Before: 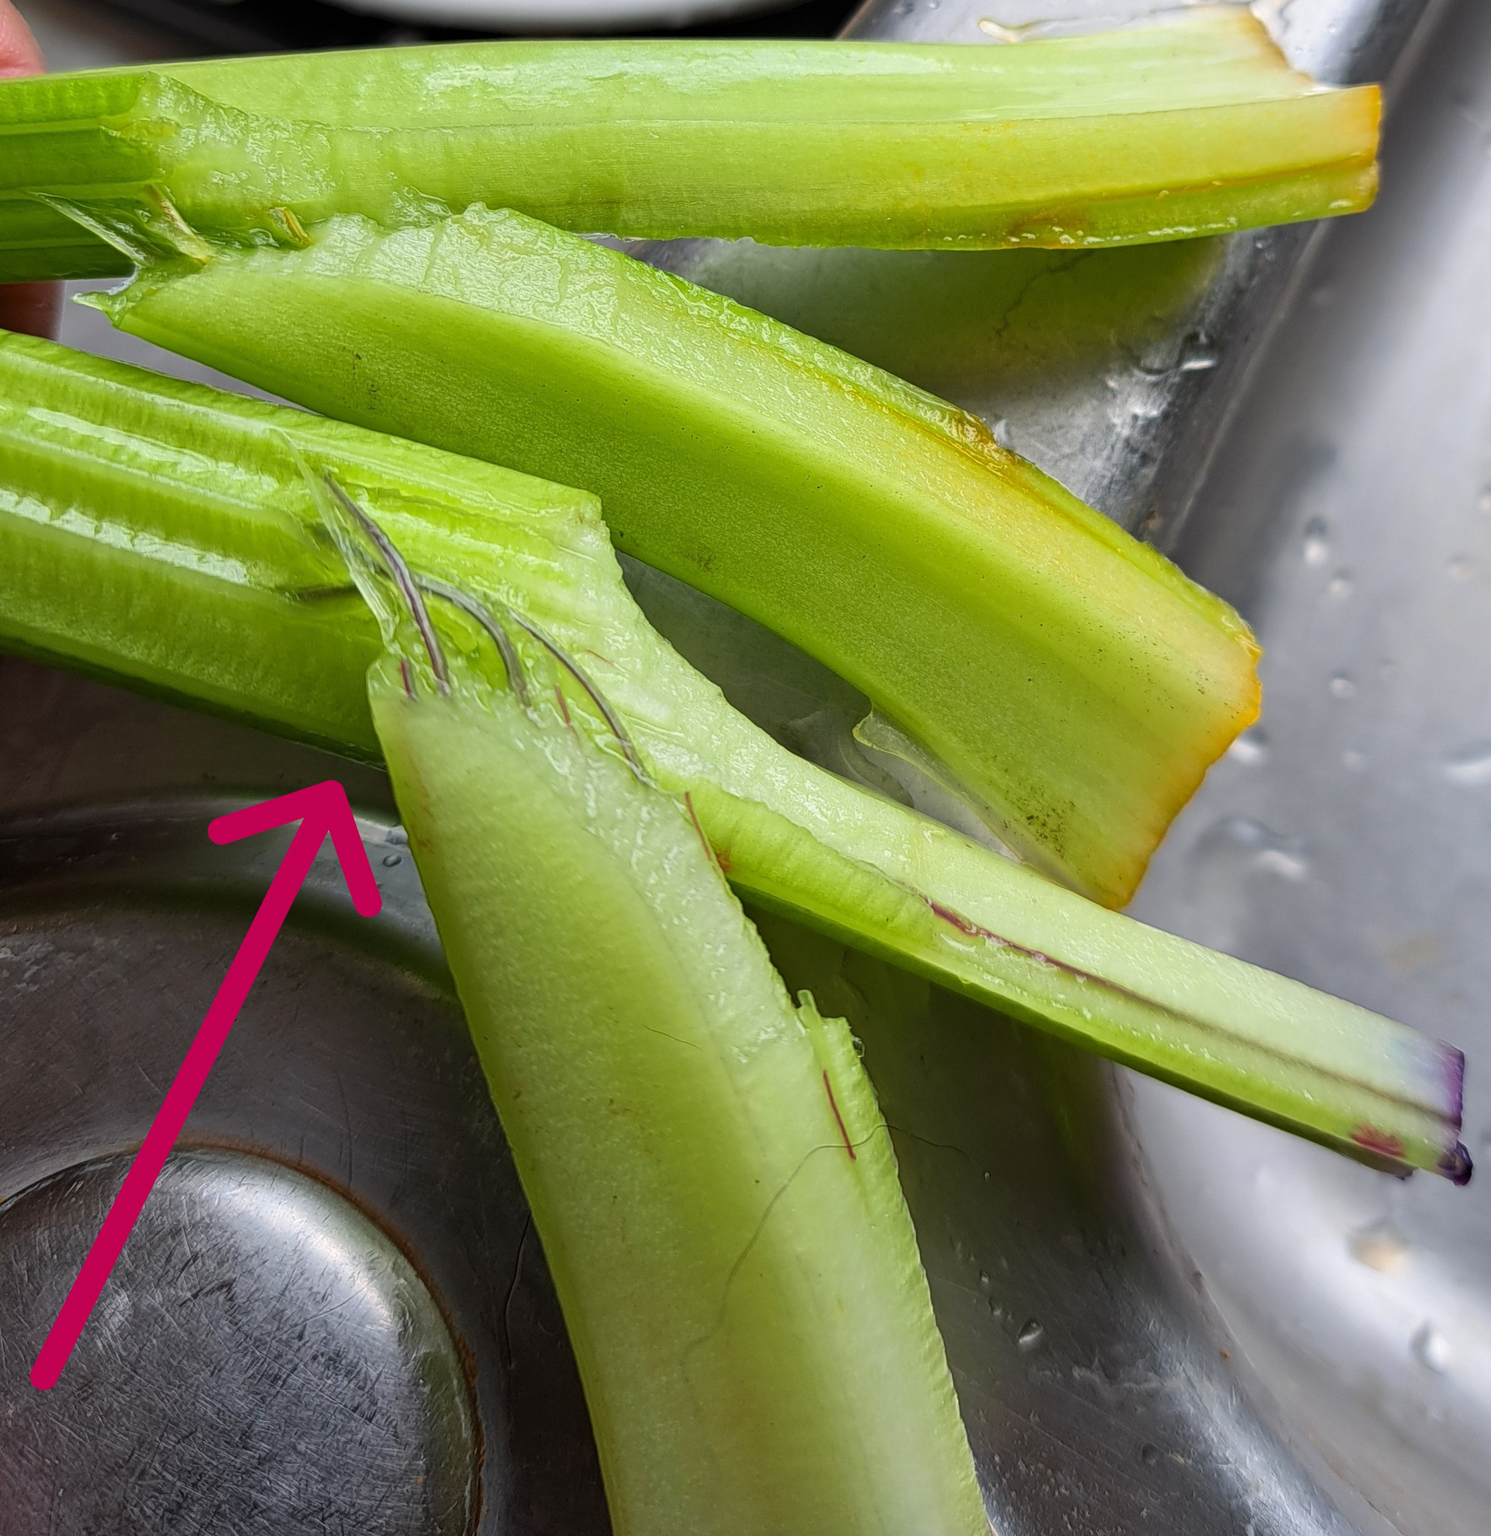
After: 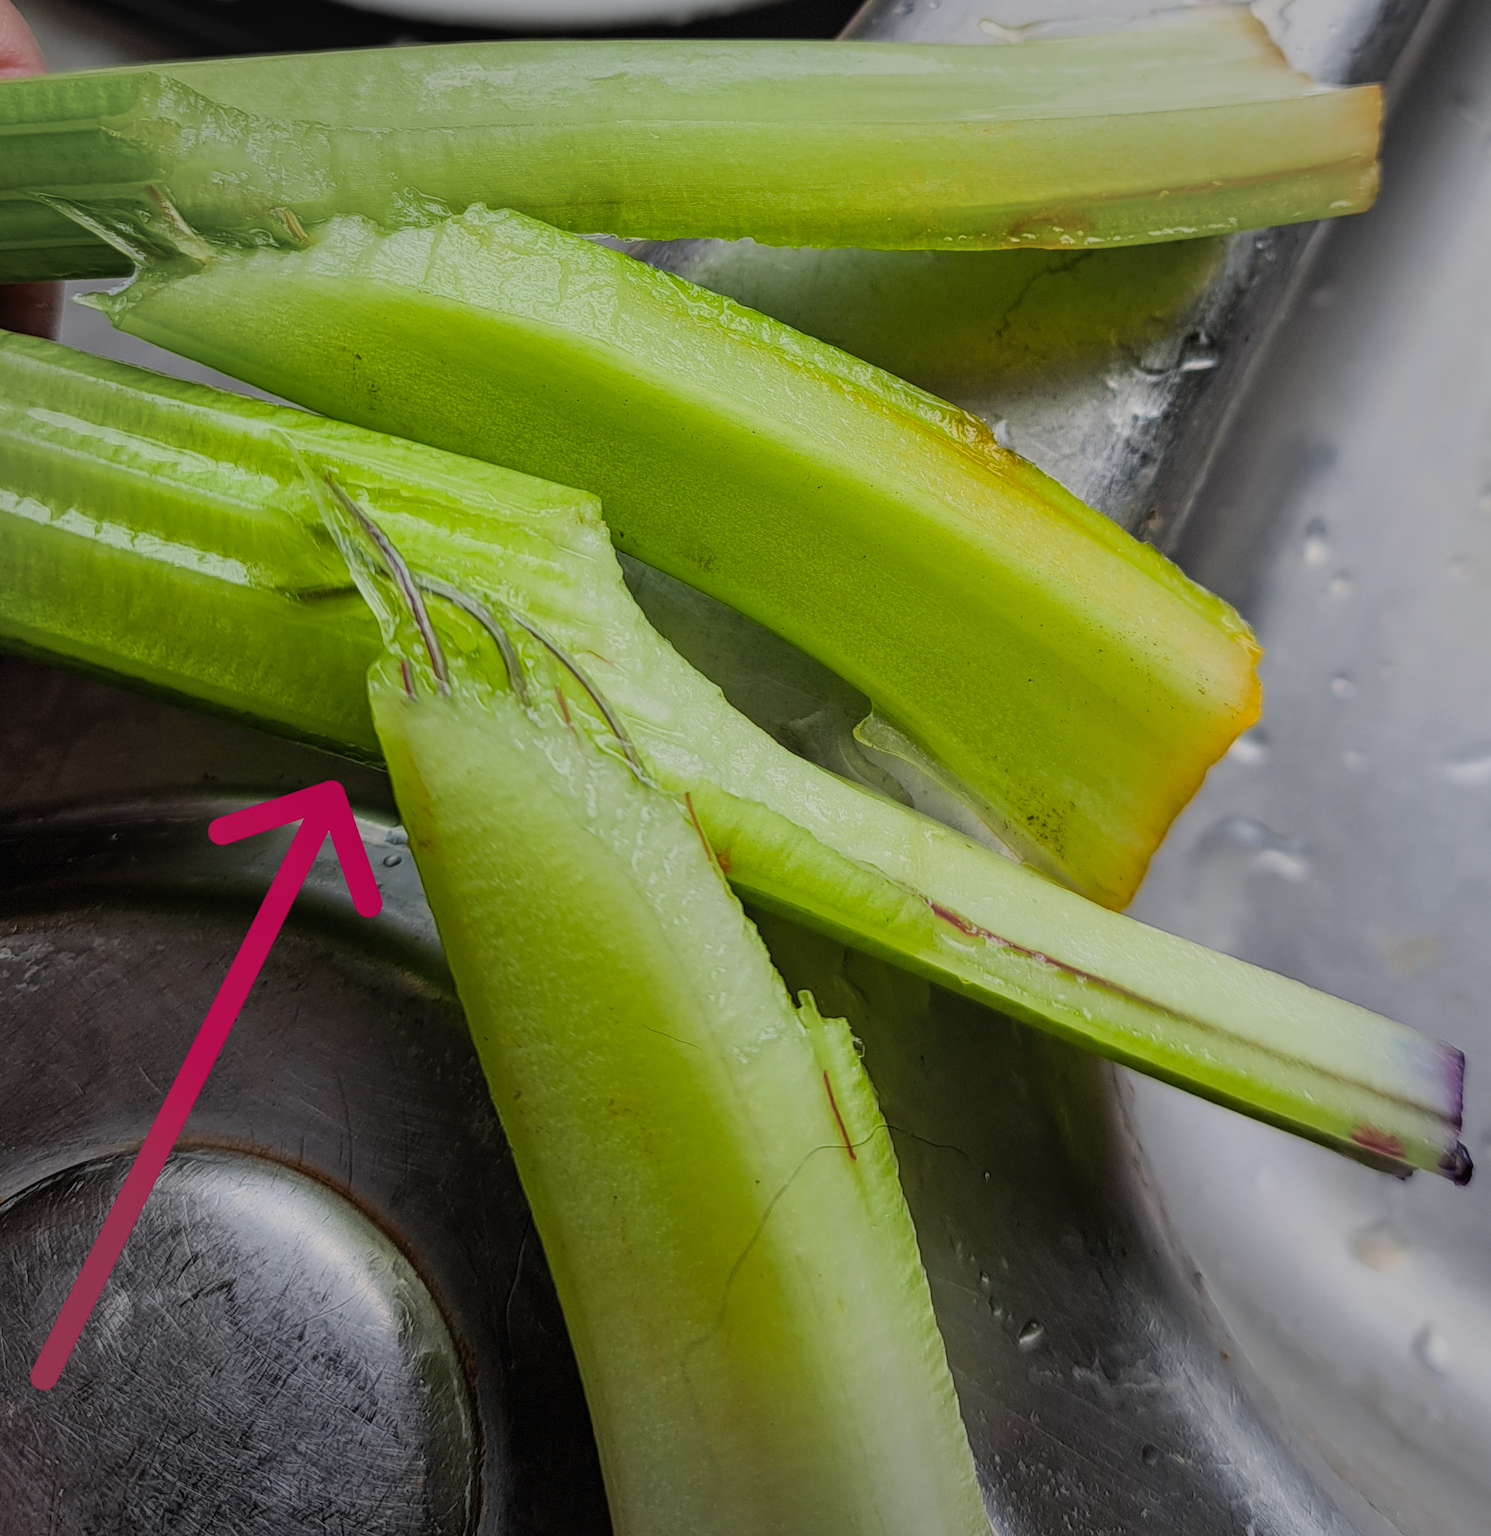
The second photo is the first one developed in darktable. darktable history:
color balance rgb: shadows fall-off 101%, linear chroma grading › mid-tones 7.63%, perceptual saturation grading › mid-tones 11.68%, mask middle-gray fulcrum 22.45%, global vibrance 10.11%, saturation formula JzAzBz (2021)
local contrast: detail 110%
vignetting: fall-off start 91%, fall-off radius 39.39%, brightness -0.182, saturation -0.3, width/height ratio 1.219, shape 1.3, dithering 8-bit output, unbound false
filmic rgb: black relative exposure -7.32 EV, white relative exposure 5.09 EV, hardness 3.2
